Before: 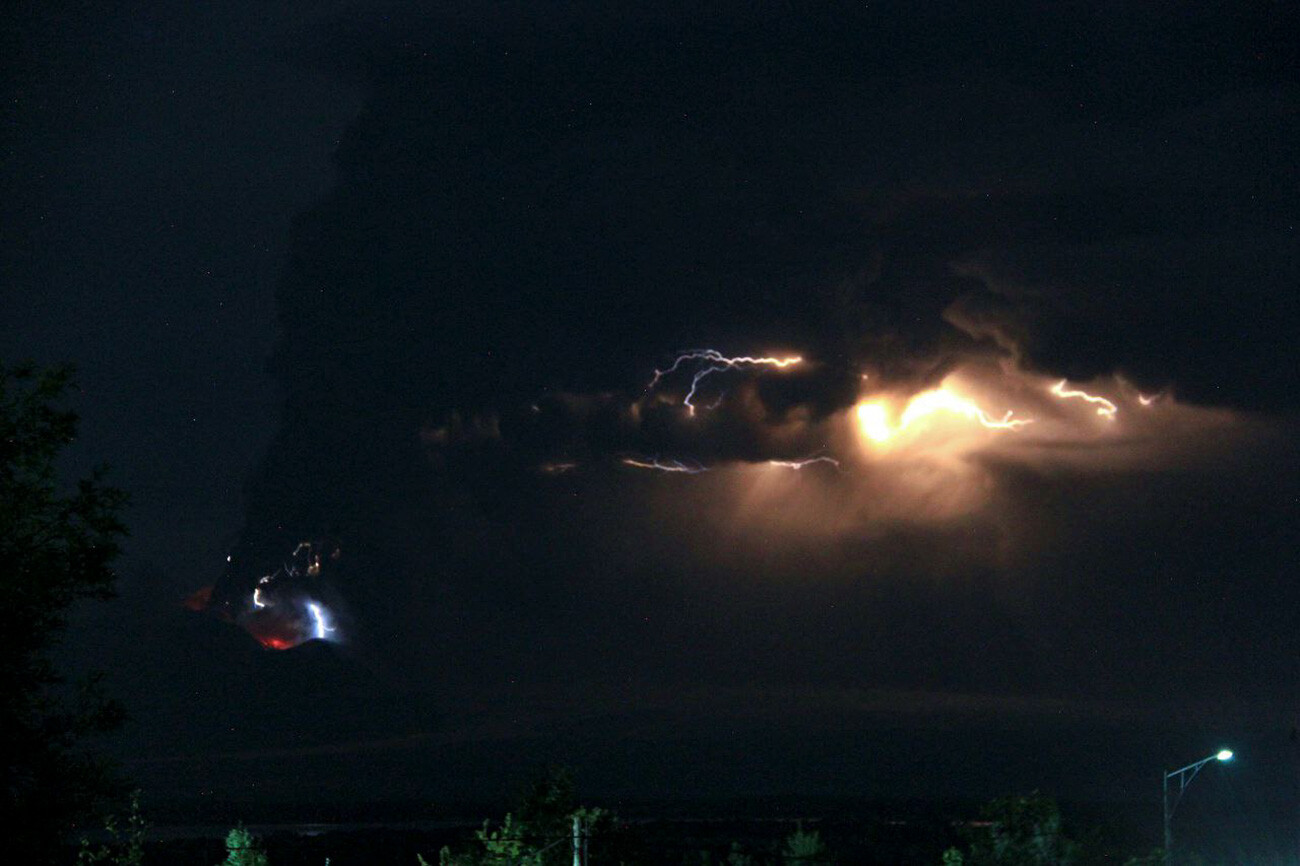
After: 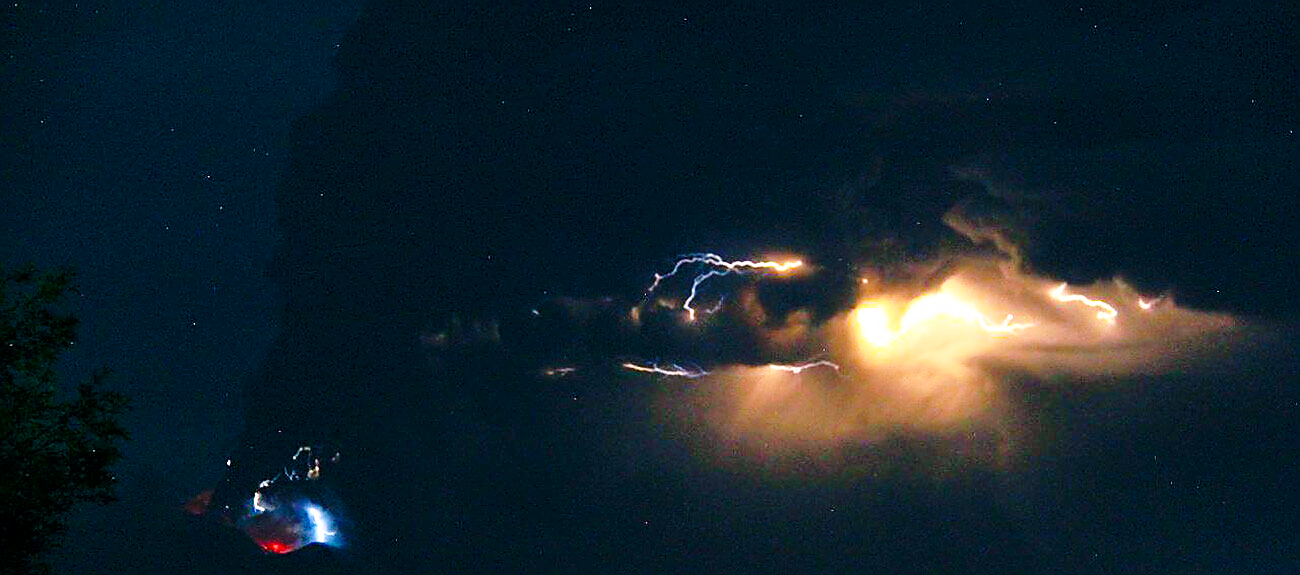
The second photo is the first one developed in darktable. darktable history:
crop: top 11.143%, bottom 22.351%
base curve: curves: ch0 [(0, 0) (0.028, 0.03) (0.121, 0.232) (0.46, 0.748) (0.859, 0.968) (1, 1)], preserve colors none
sharpen: radius 1.373, amount 1.252, threshold 0.741
tone equalizer: -8 EV 0.981 EV, -7 EV 0.996 EV, -6 EV 0.974 EV, -5 EV 1 EV, -4 EV 1.03 EV, -3 EV 0.742 EV, -2 EV 0.496 EV, -1 EV 0.273 EV
color balance rgb: shadows lift › chroma 1.048%, shadows lift › hue 216.58°, power › luminance -7.911%, power › chroma 1.111%, power › hue 215.64°, highlights gain › chroma 0.179%, highlights gain › hue 332.61°, linear chroma grading › global chroma 15.566%, perceptual saturation grading › global saturation 25.559%
